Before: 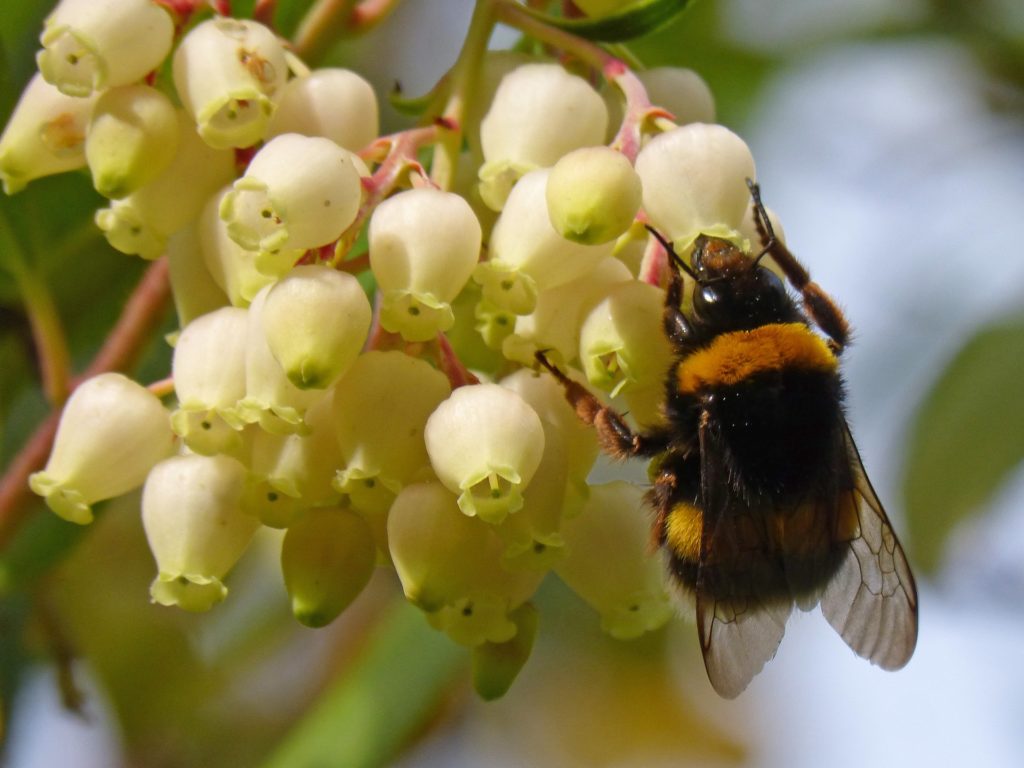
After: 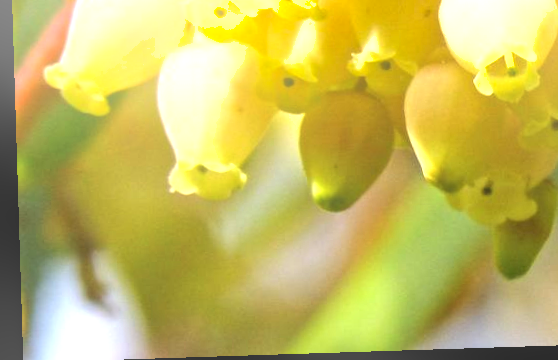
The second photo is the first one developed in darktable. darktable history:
local contrast: on, module defaults
crop and rotate: top 54.778%, right 46.61%, bottom 0.159%
exposure: black level correction 0, exposure 1.2 EV, compensate exposure bias true, compensate highlight preservation false
rotate and perspective: rotation -1.77°, lens shift (horizontal) 0.004, automatic cropping off
shadows and highlights: shadows 22.7, highlights -48.71, soften with gaussian
tone equalizer: -8 EV -0.417 EV, -7 EV -0.389 EV, -6 EV -0.333 EV, -5 EV -0.222 EV, -3 EV 0.222 EV, -2 EV 0.333 EV, -1 EV 0.389 EV, +0 EV 0.417 EV, edges refinement/feathering 500, mask exposure compensation -1.57 EV, preserve details no
bloom: on, module defaults
